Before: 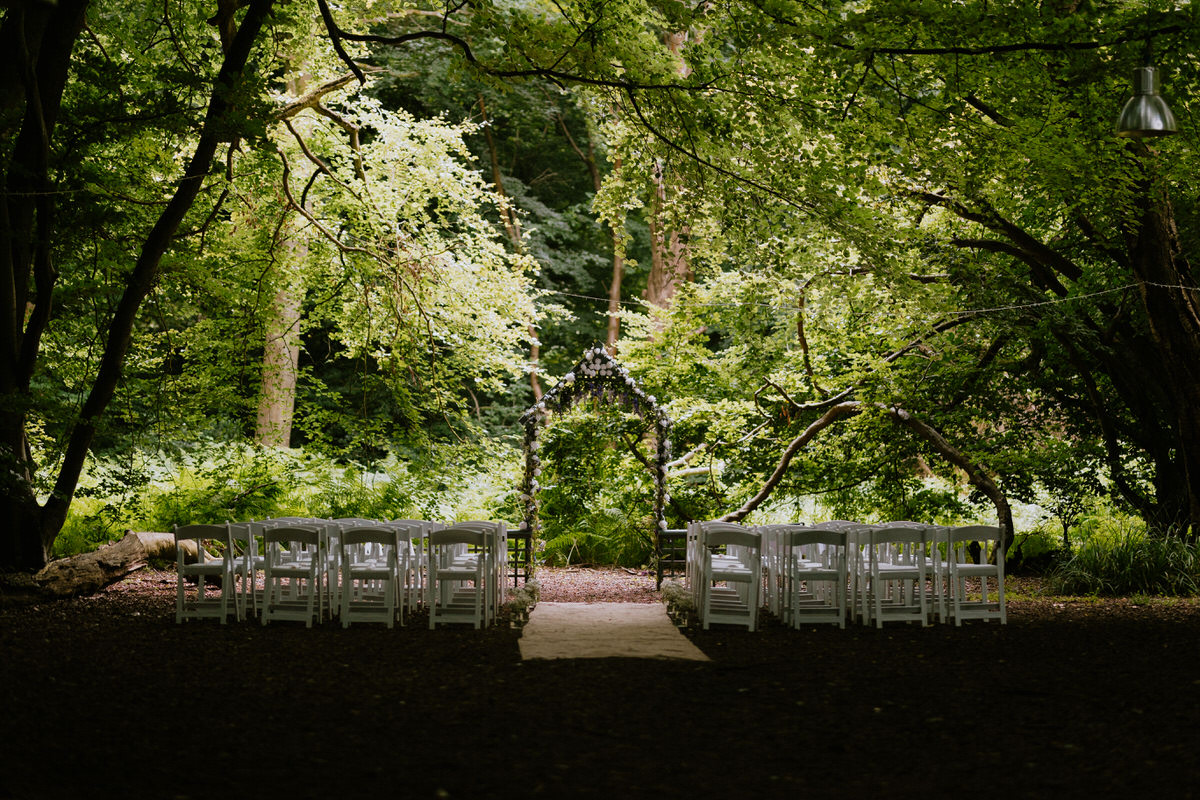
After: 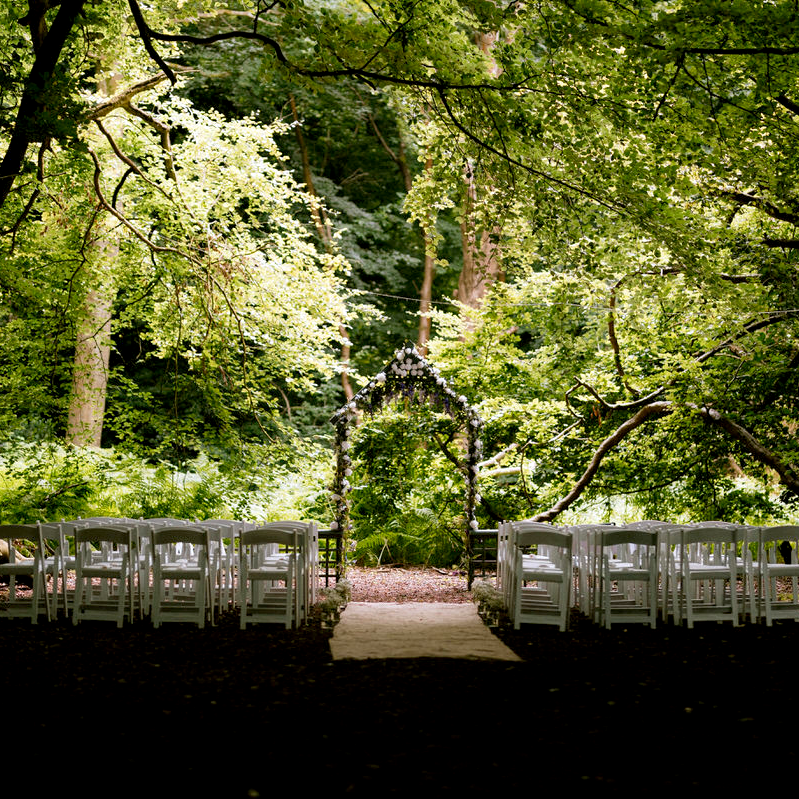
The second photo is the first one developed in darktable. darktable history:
exposure: black level correction 0.004, exposure 0.418 EV, compensate highlight preservation false
crop and rotate: left 15.831%, right 17.57%
